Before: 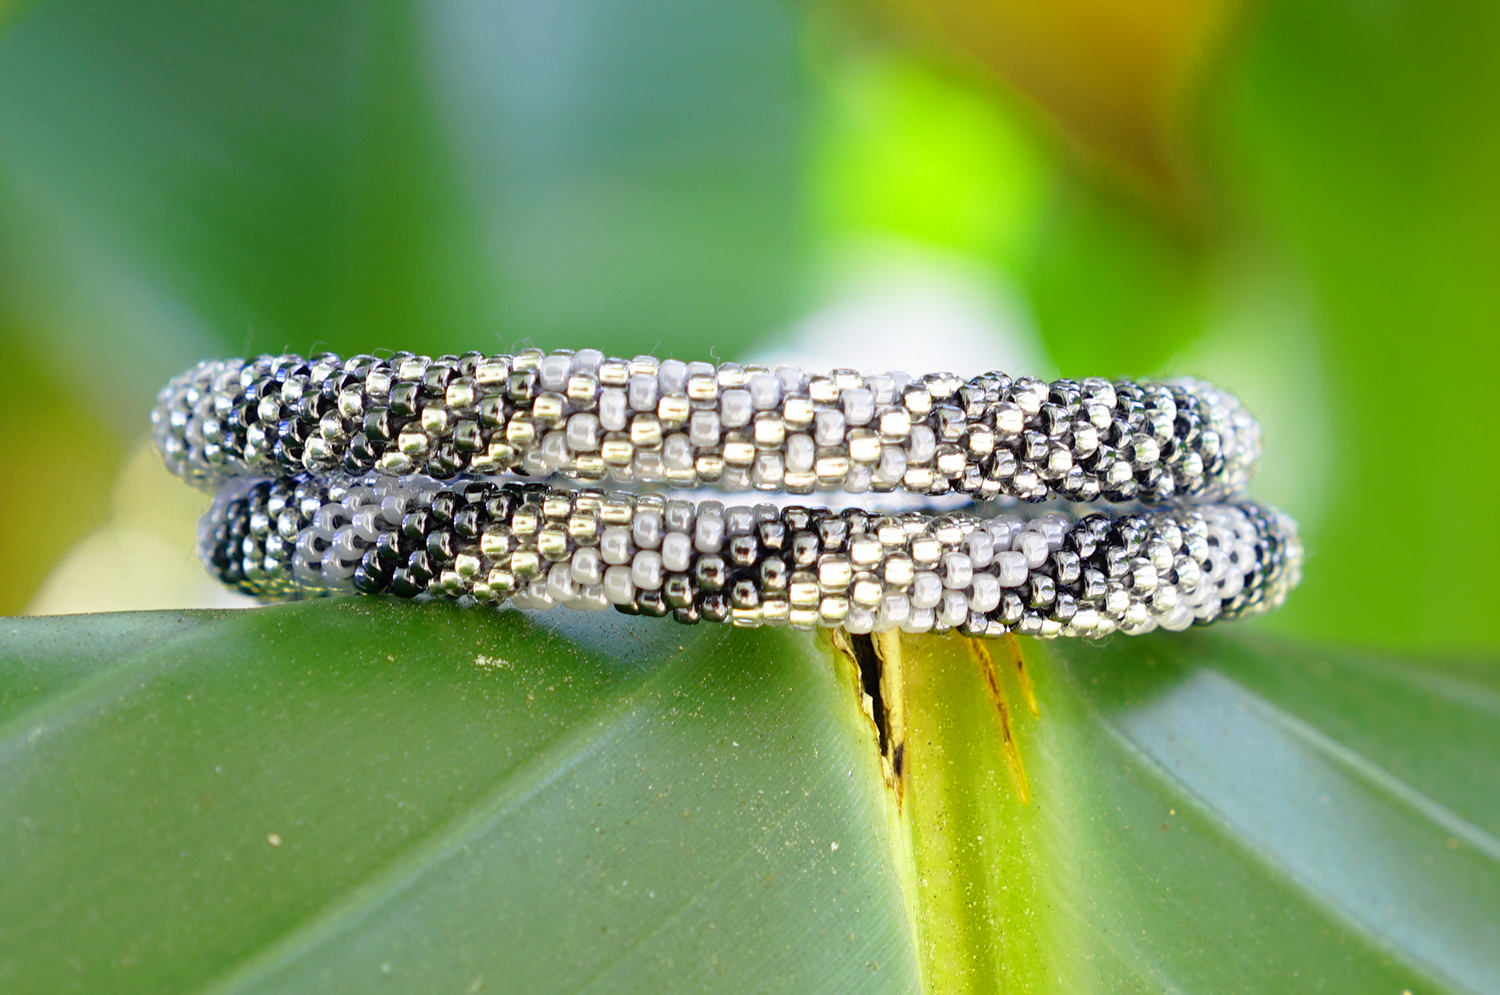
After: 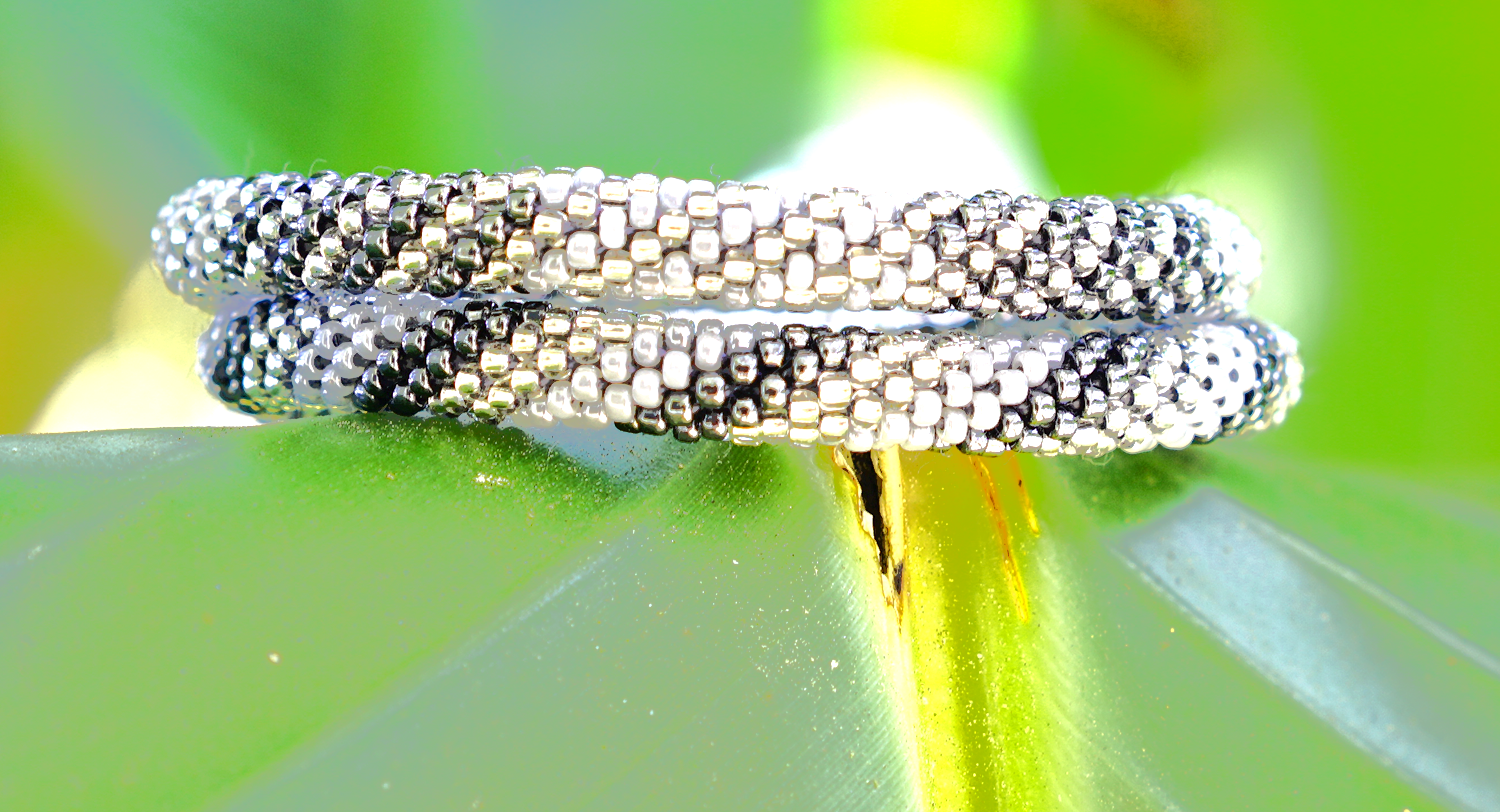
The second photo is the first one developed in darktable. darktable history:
crop and rotate: top 18.321%
exposure: exposure 0.667 EV, compensate highlight preservation false
tone equalizer: -7 EV -0.598 EV, -6 EV 1.02 EV, -5 EV -0.431 EV, -4 EV 0.449 EV, -3 EV 0.408 EV, -2 EV 0.125 EV, -1 EV -0.127 EV, +0 EV -0.381 EV, edges refinement/feathering 500, mask exposure compensation -1.57 EV, preserve details no
